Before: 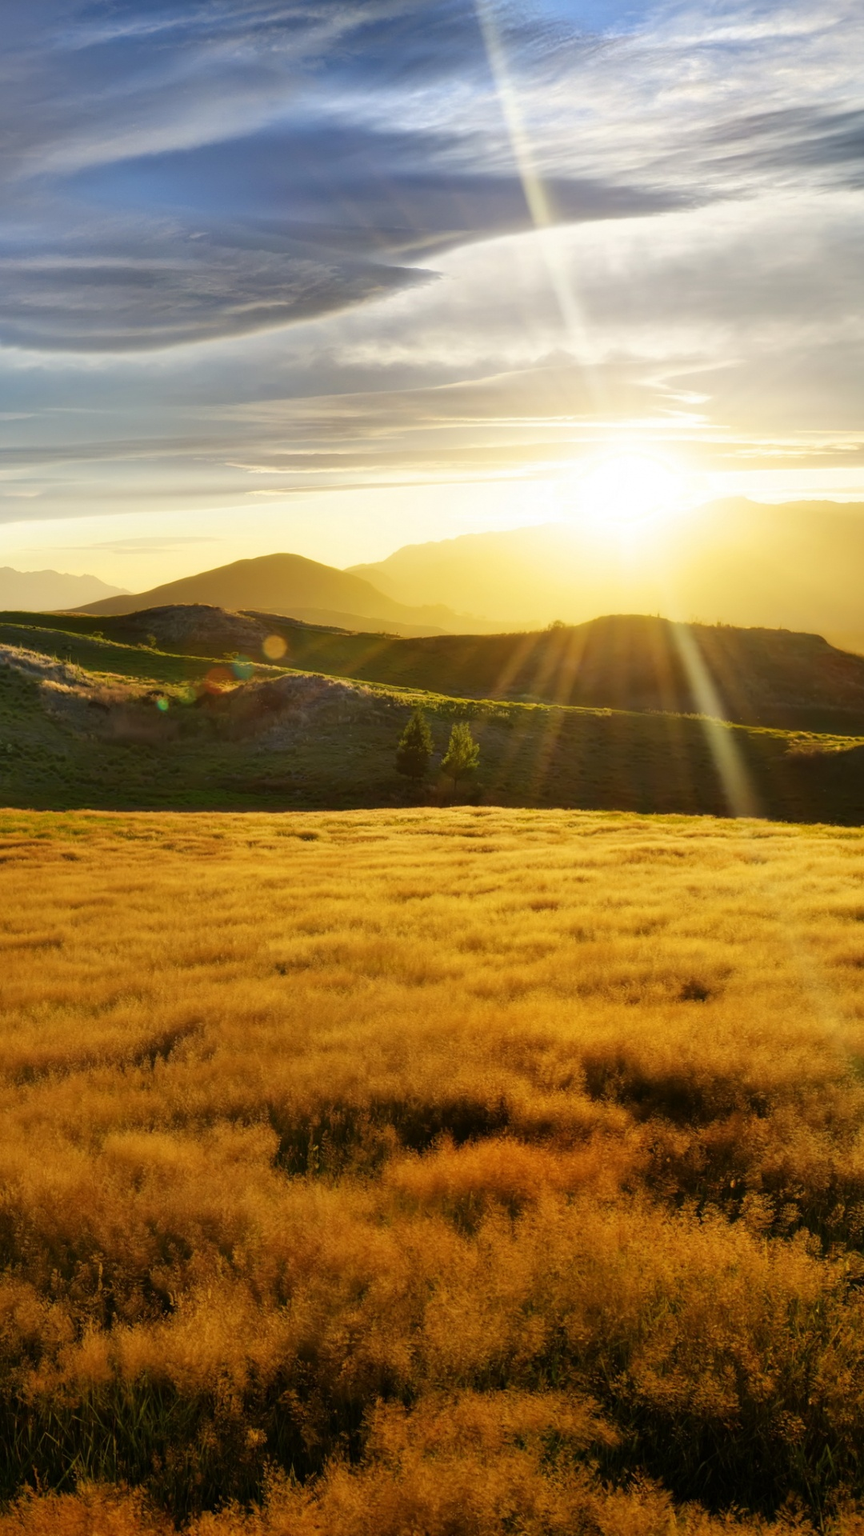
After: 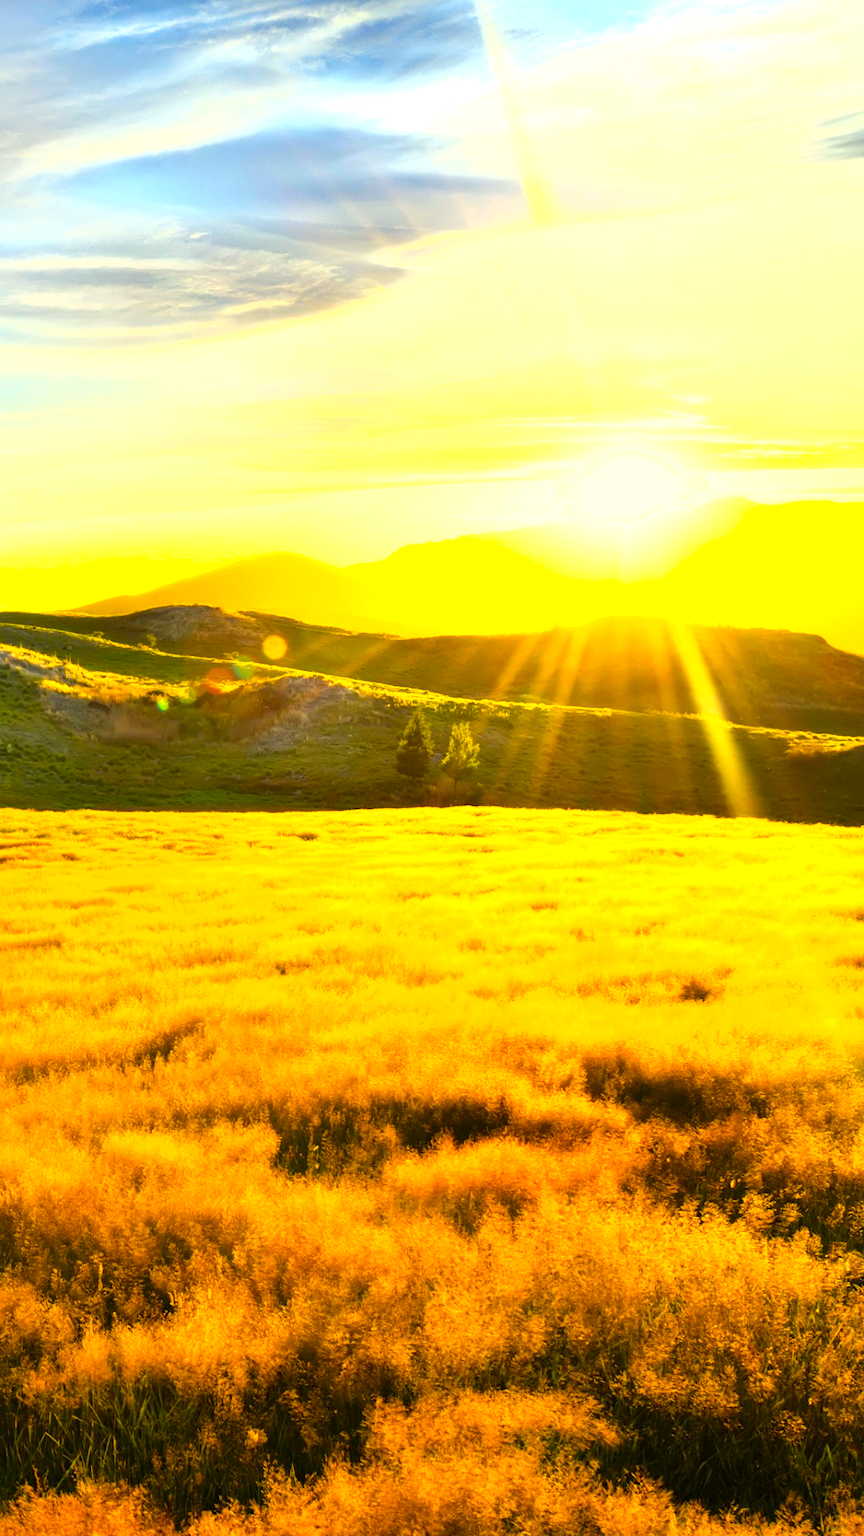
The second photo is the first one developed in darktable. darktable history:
tone curve: curves: ch0 [(0, 0) (0.003, 0.002) (0.011, 0.009) (0.025, 0.021) (0.044, 0.037) (0.069, 0.058) (0.1, 0.083) (0.136, 0.122) (0.177, 0.165) (0.224, 0.216) (0.277, 0.277) (0.335, 0.344) (0.399, 0.418) (0.468, 0.499) (0.543, 0.586) (0.623, 0.679) (0.709, 0.779) (0.801, 0.877) (0.898, 0.977) (1, 1)], color space Lab, independent channels, preserve colors none
color balance rgb: highlights gain › chroma 8.109%, highlights gain › hue 85.56°, perceptual saturation grading › global saturation 36.298%, global vibrance 14.558%
exposure: black level correction 0, exposure 1.586 EV, compensate highlight preservation false
